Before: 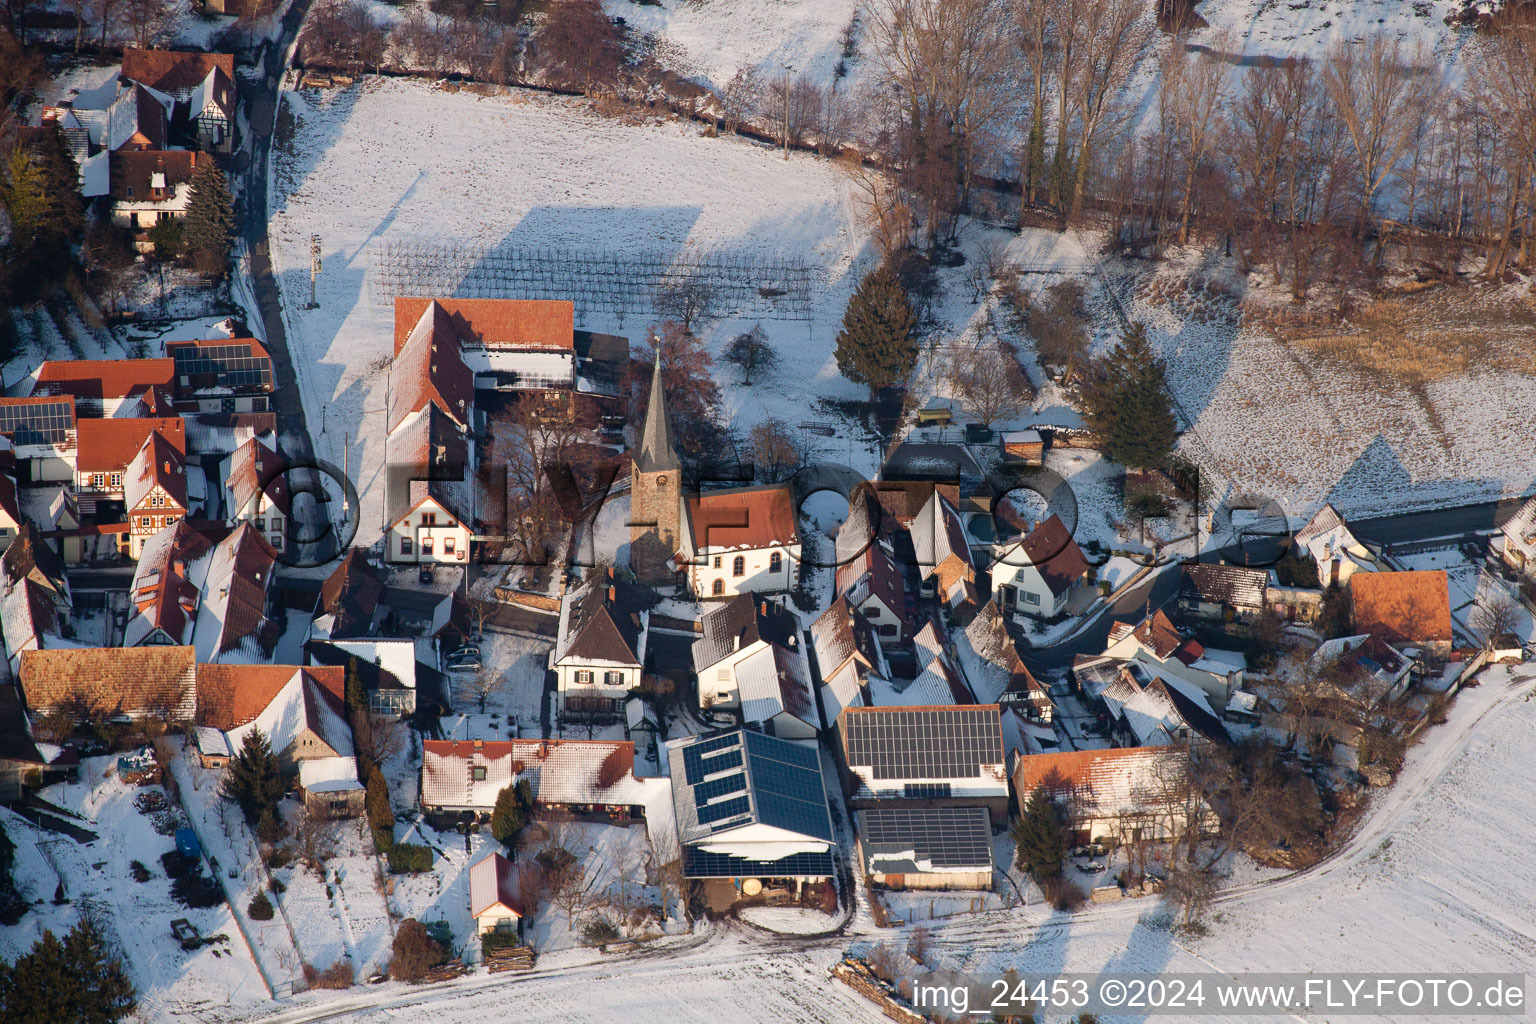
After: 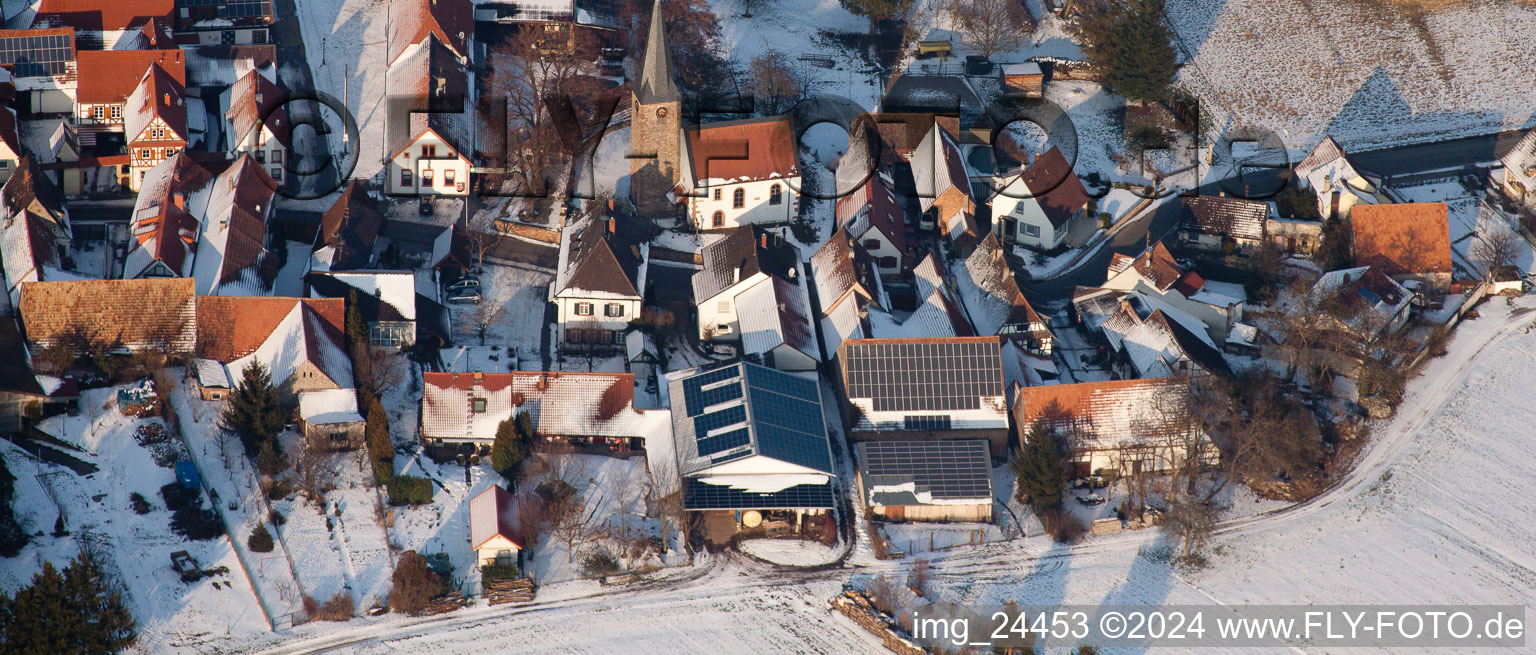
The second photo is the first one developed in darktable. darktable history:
crop and rotate: top 36.017%
